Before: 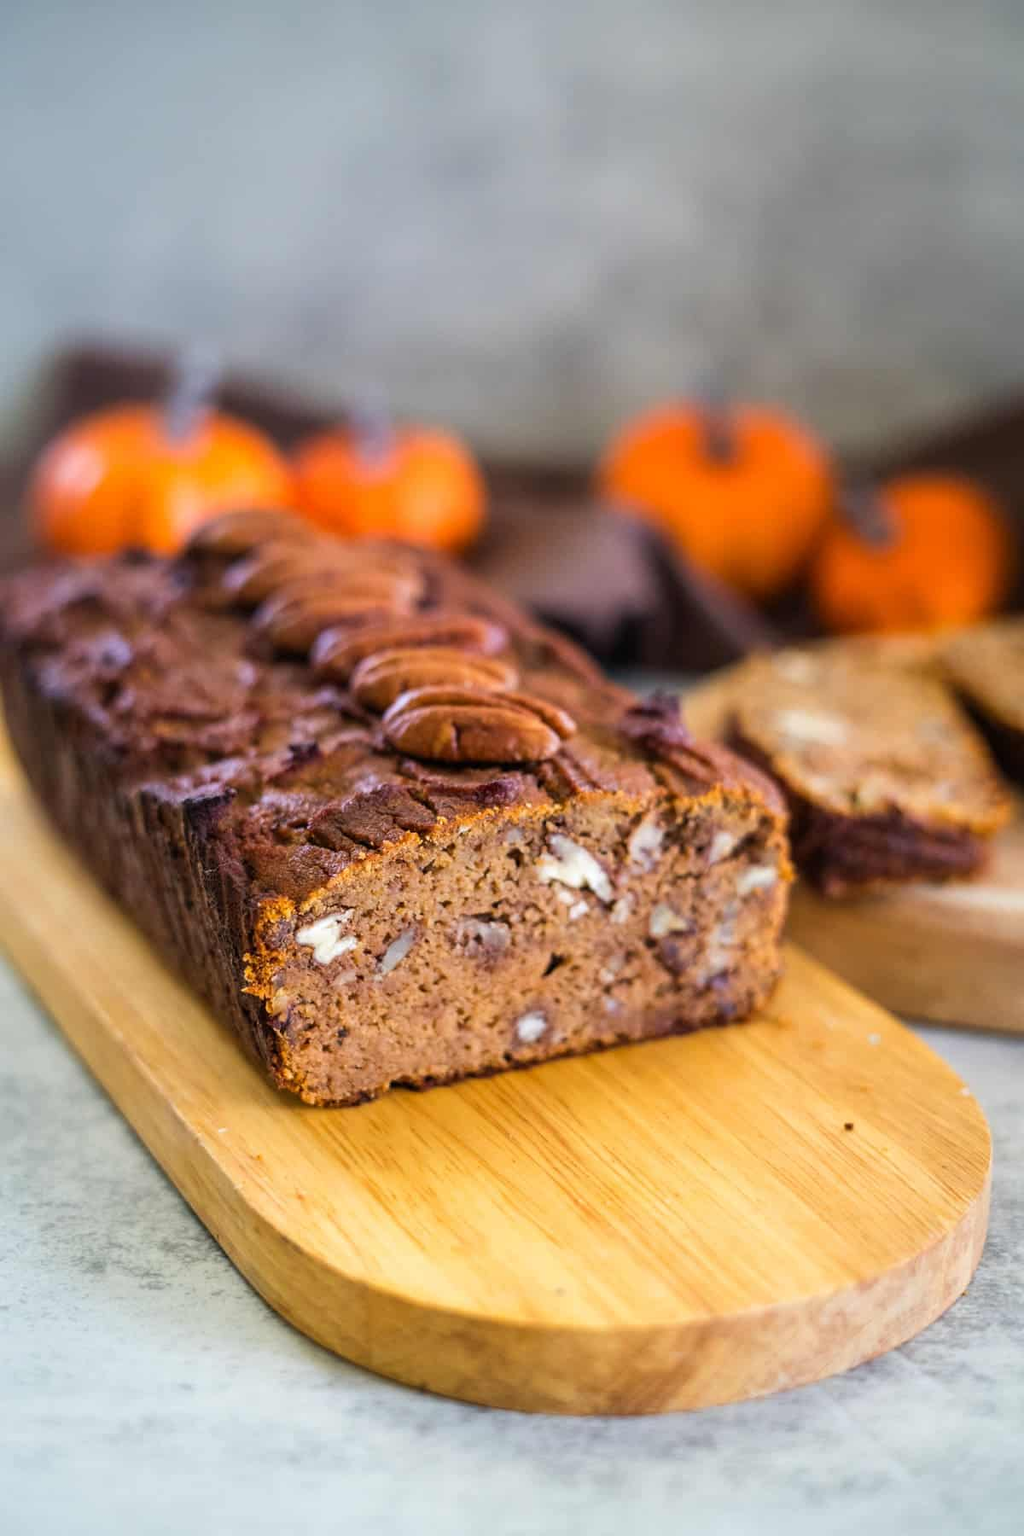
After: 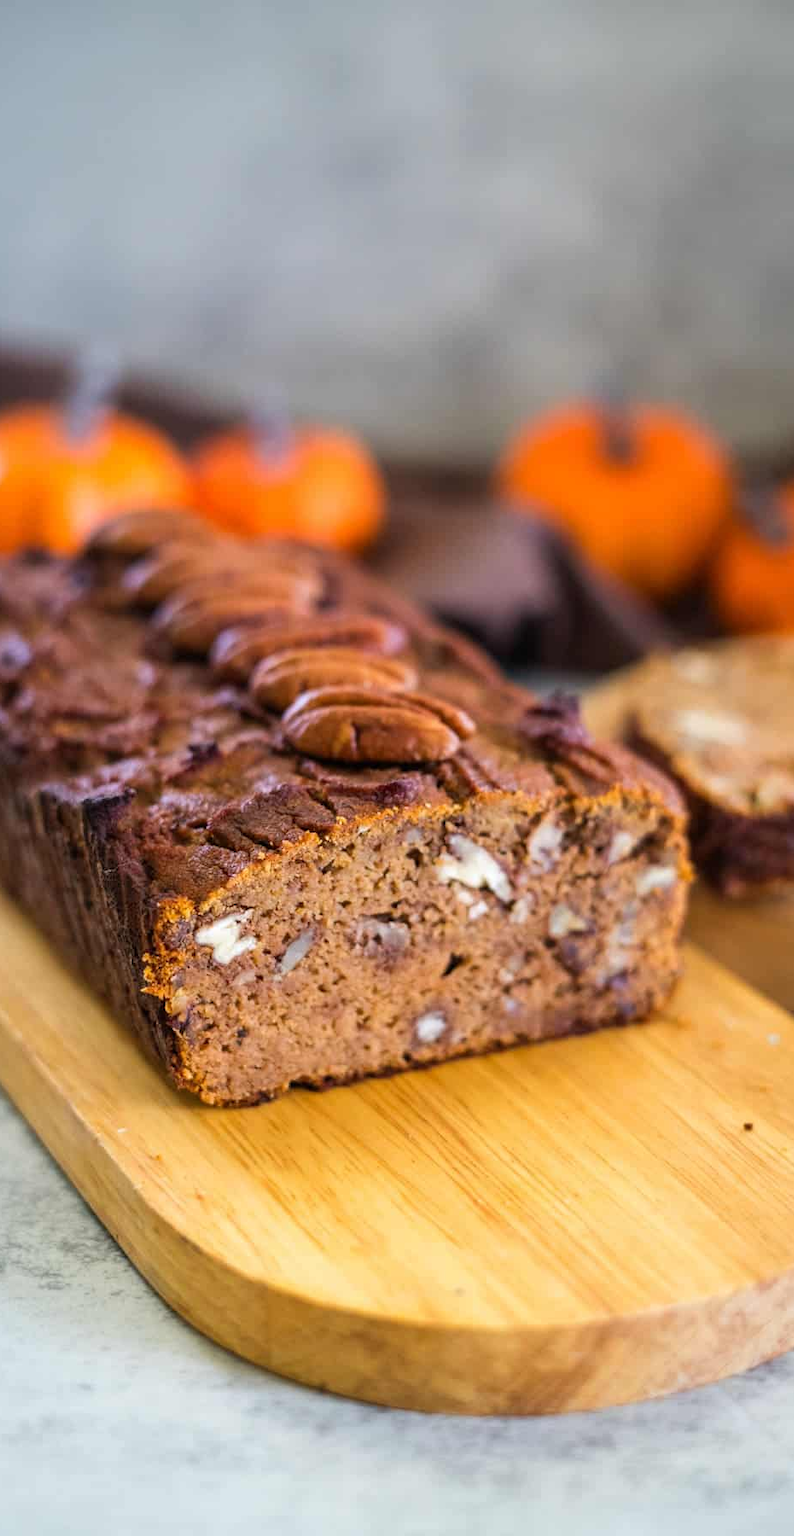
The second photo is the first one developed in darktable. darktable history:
crop: left 9.872%, right 12.475%
